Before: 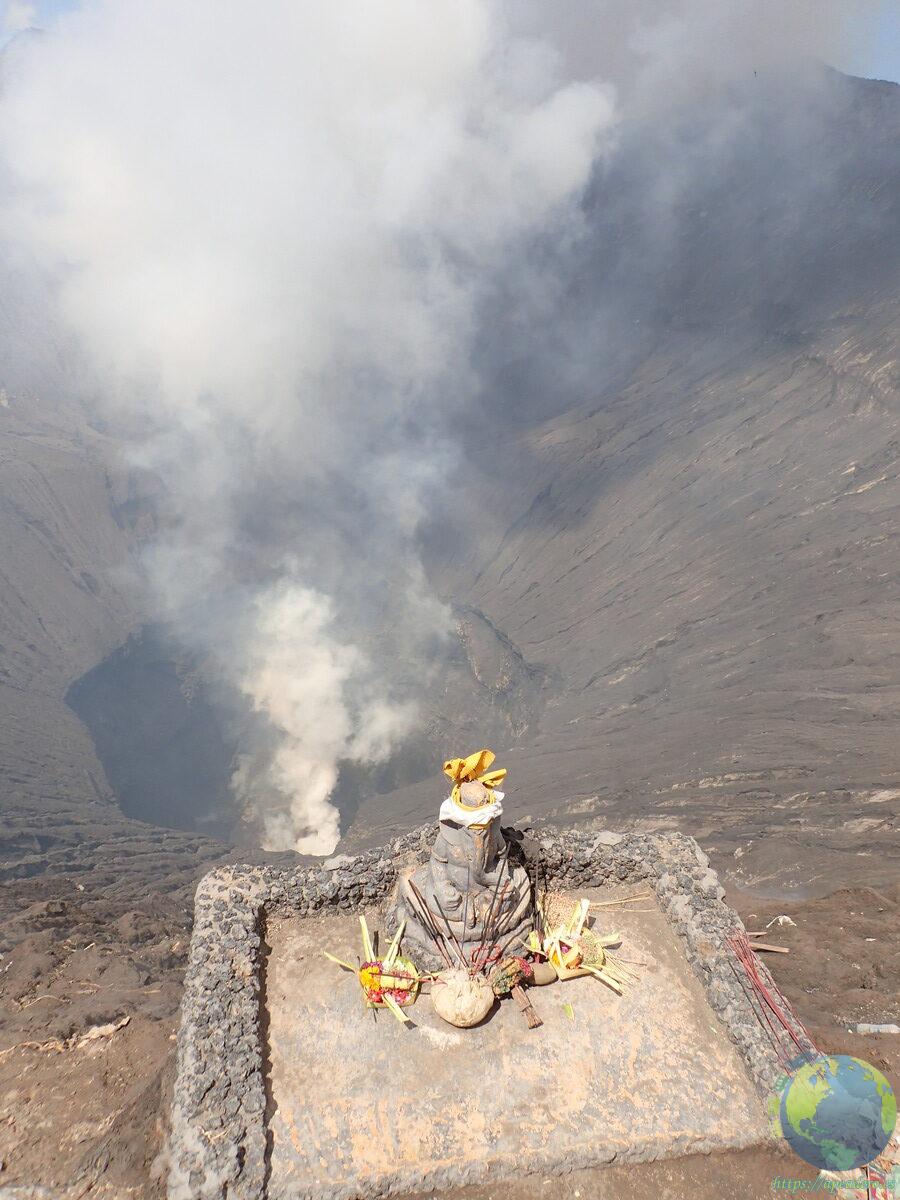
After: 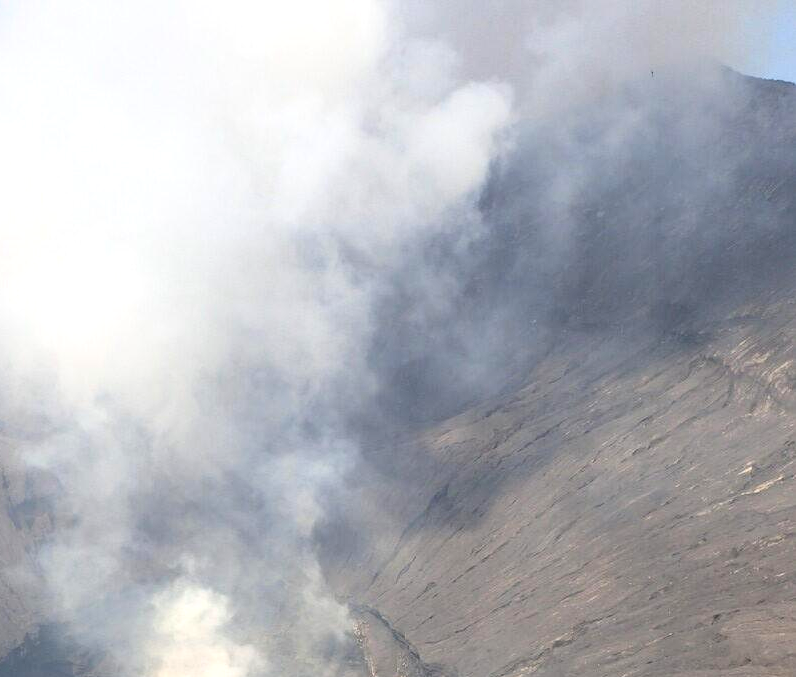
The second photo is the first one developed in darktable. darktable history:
contrast brightness saturation: contrast 0.132, brightness -0.046, saturation 0.164
crop and rotate: left 11.549%, bottom 43.502%
tone equalizer: -8 EV -0.449 EV, -7 EV -0.421 EV, -6 EV -0.313 EV, -5 EV -0.262 EV, -3 EV 0.196 EV, -2 EV 0.361 EV, -1 EV 0.392 EV, +0 EV 0.399 EV, edges refinement/feathering 500, mask exposure compensation -1.57 EV, preserve details no
